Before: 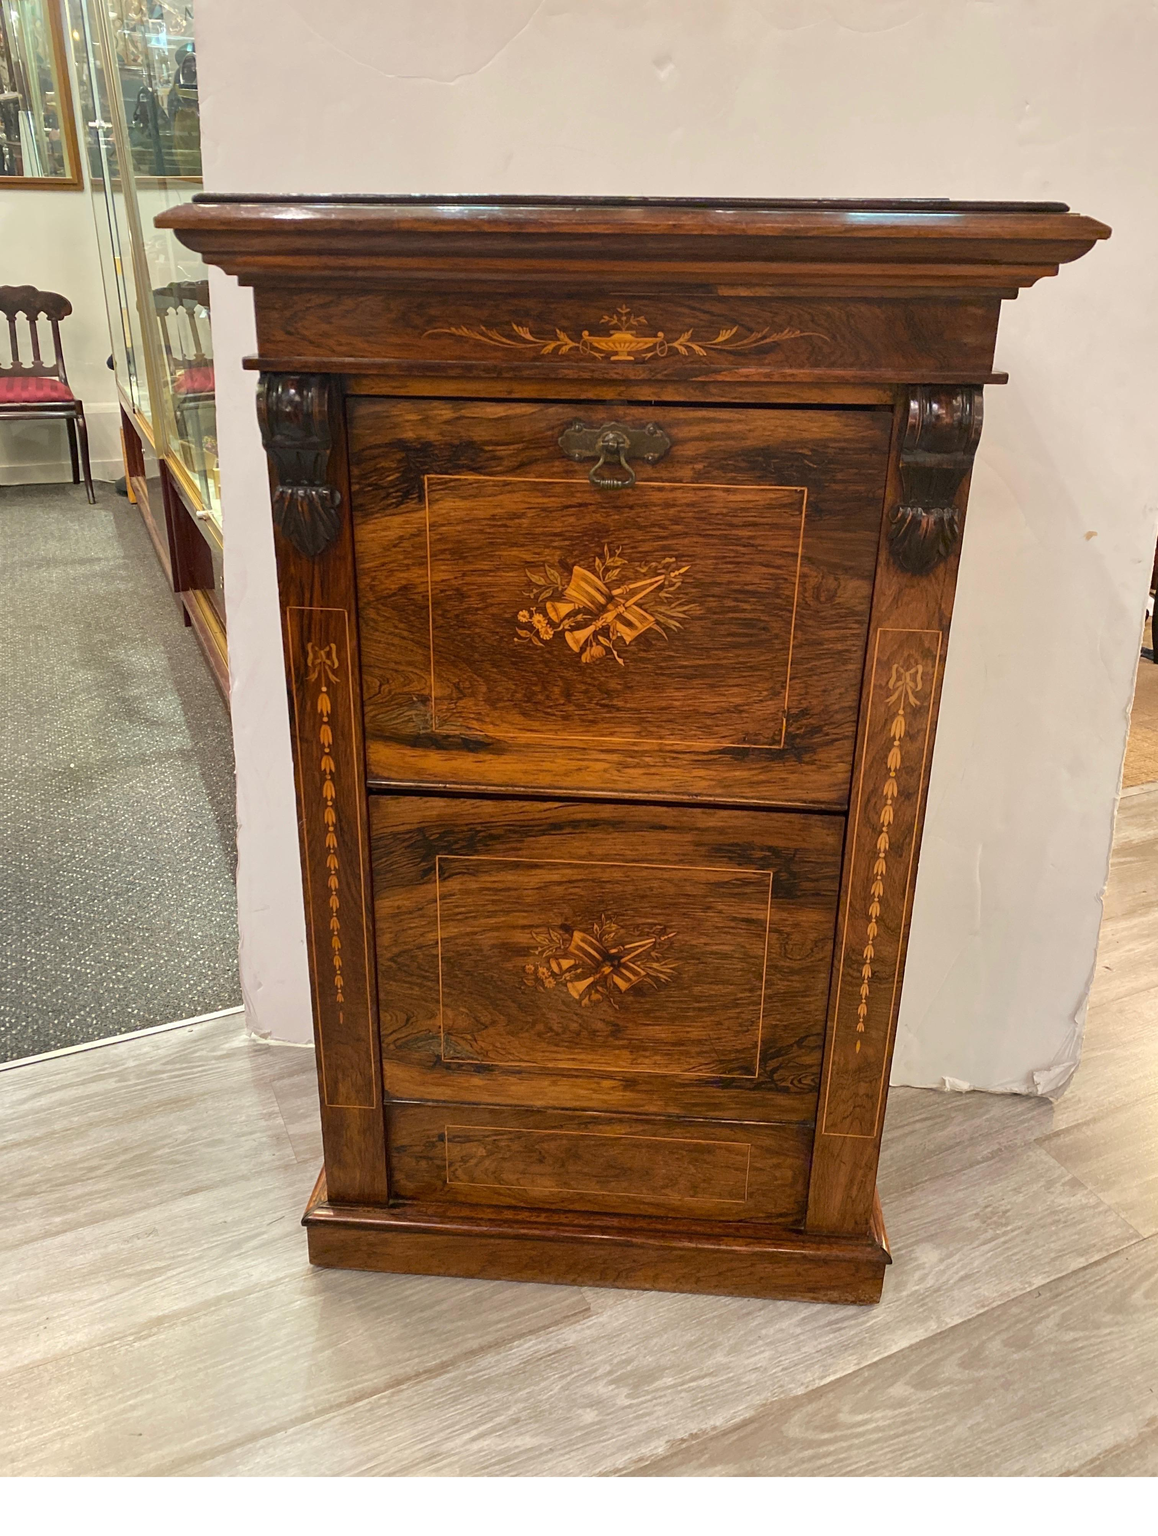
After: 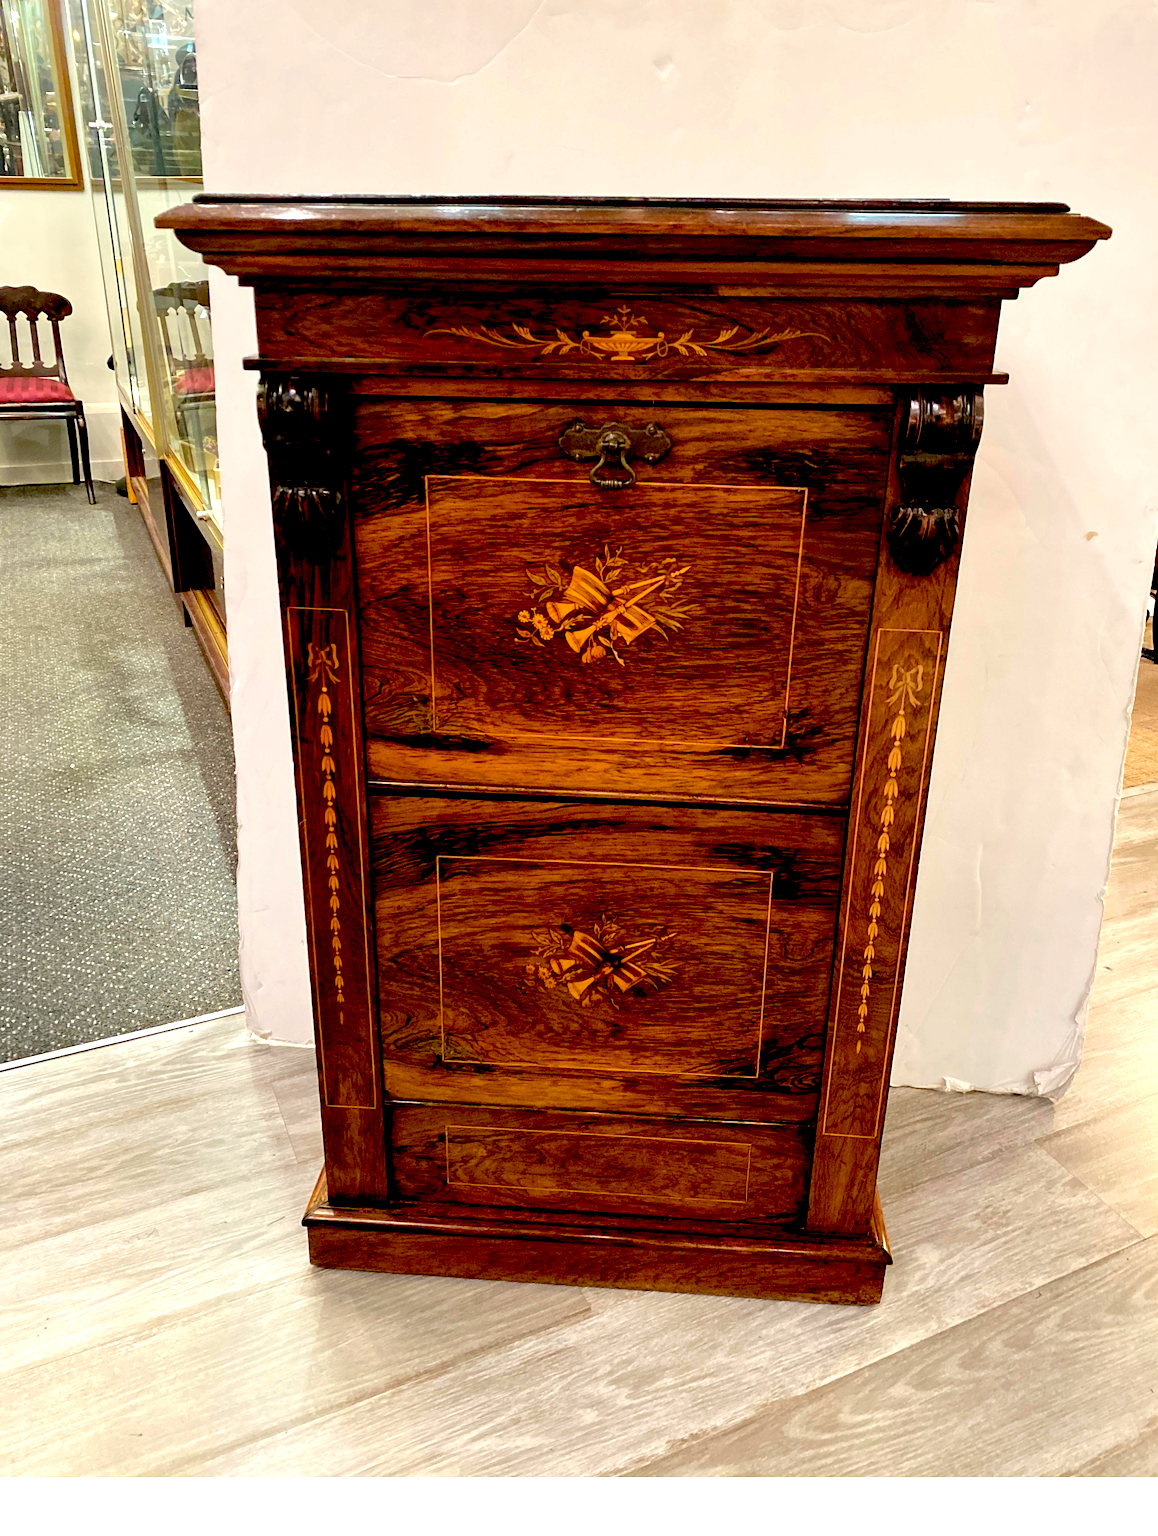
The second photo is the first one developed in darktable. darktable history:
exposure: black level correction 0.041, exposure 0.499 EV, compensate highlight preservation false
